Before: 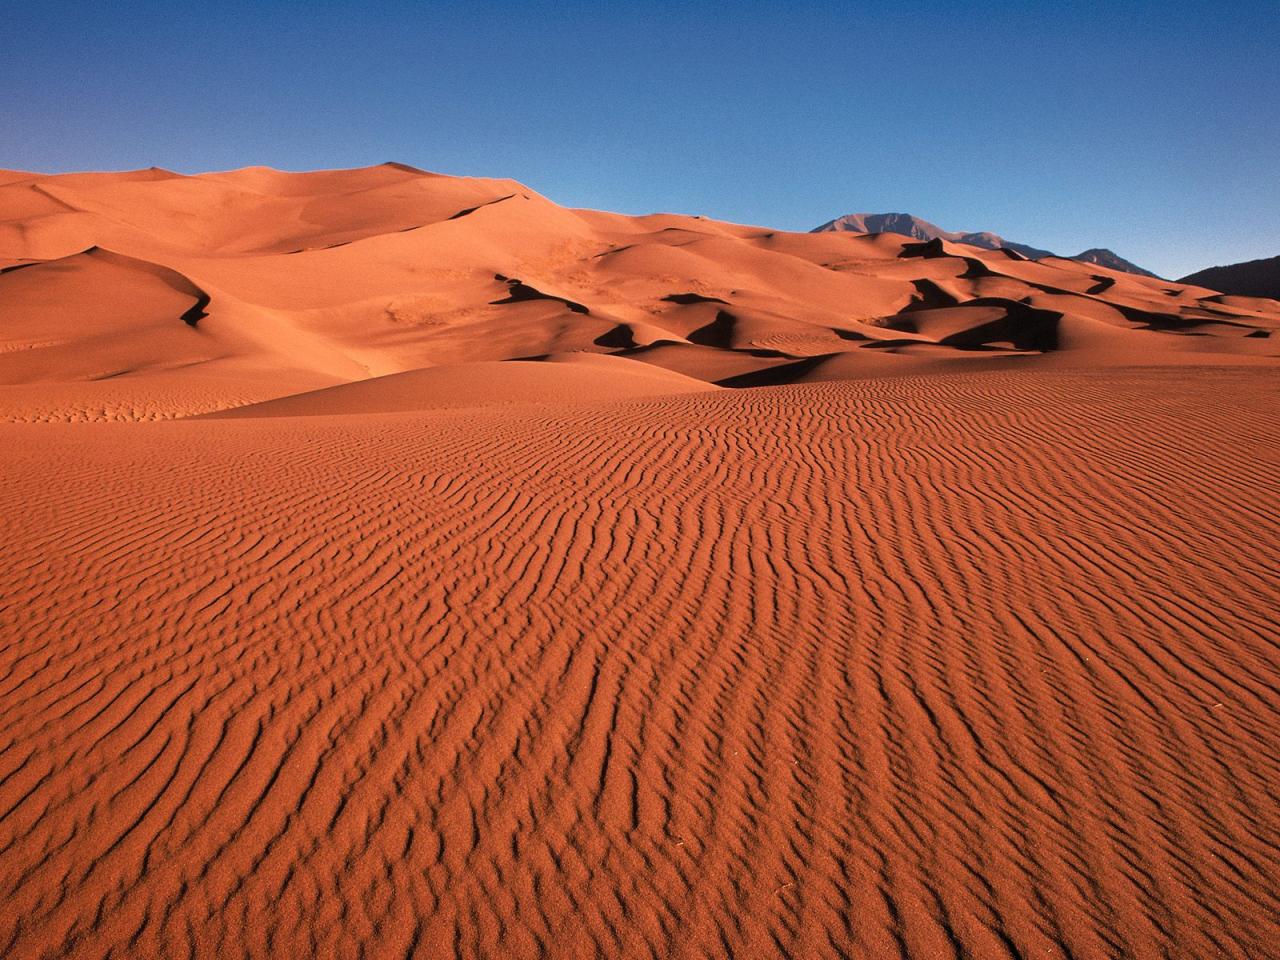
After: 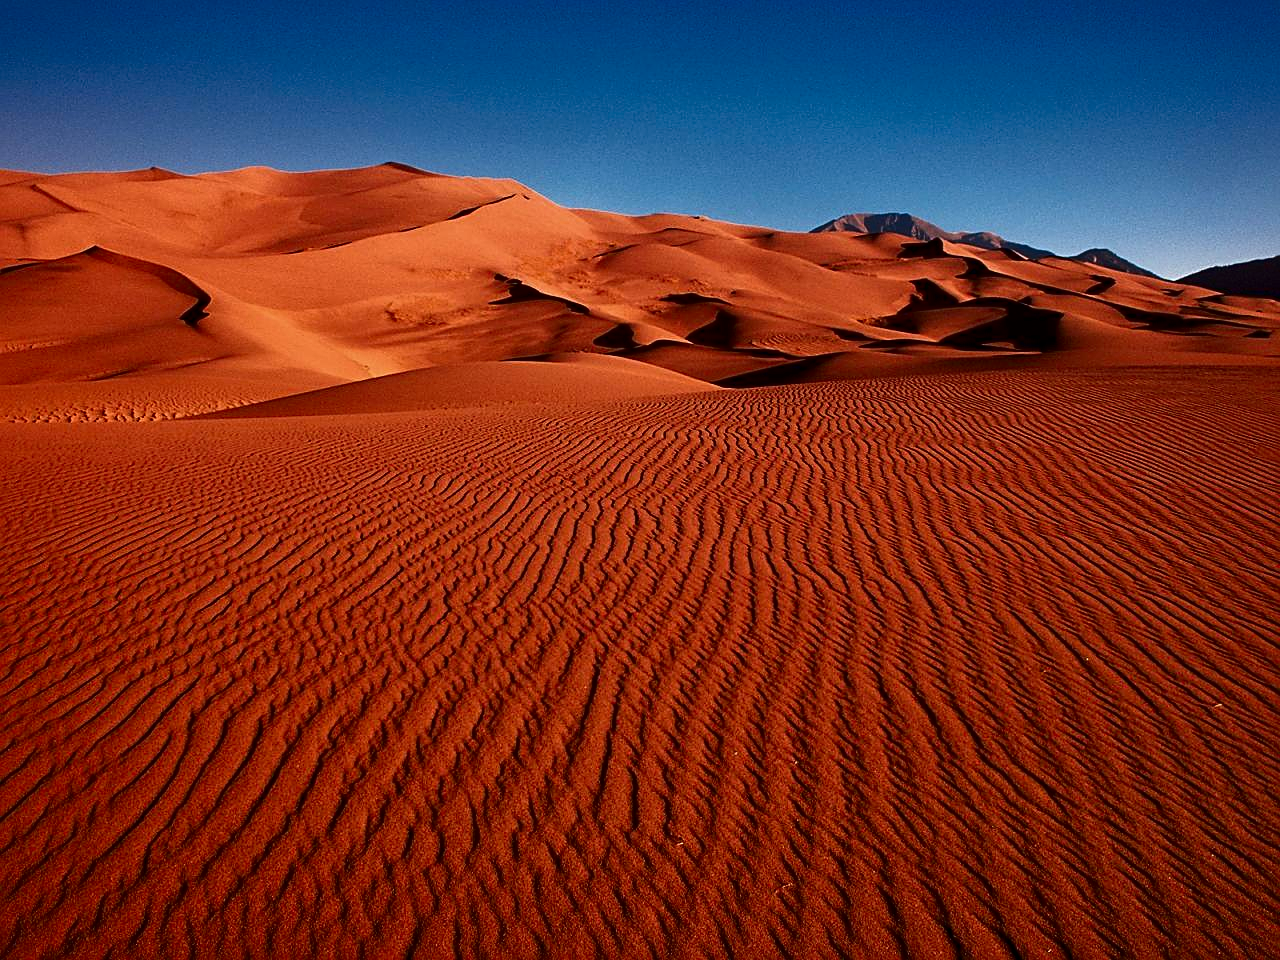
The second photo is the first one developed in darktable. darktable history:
local contrast: mode bilateral grid, contrast 19, coarseness 50, detail 120%, midtone range 0.2
sharpen: amount 0.495
contrast brightness saturation: contrast 0.095, brightness -0.257, saturation 0.137
